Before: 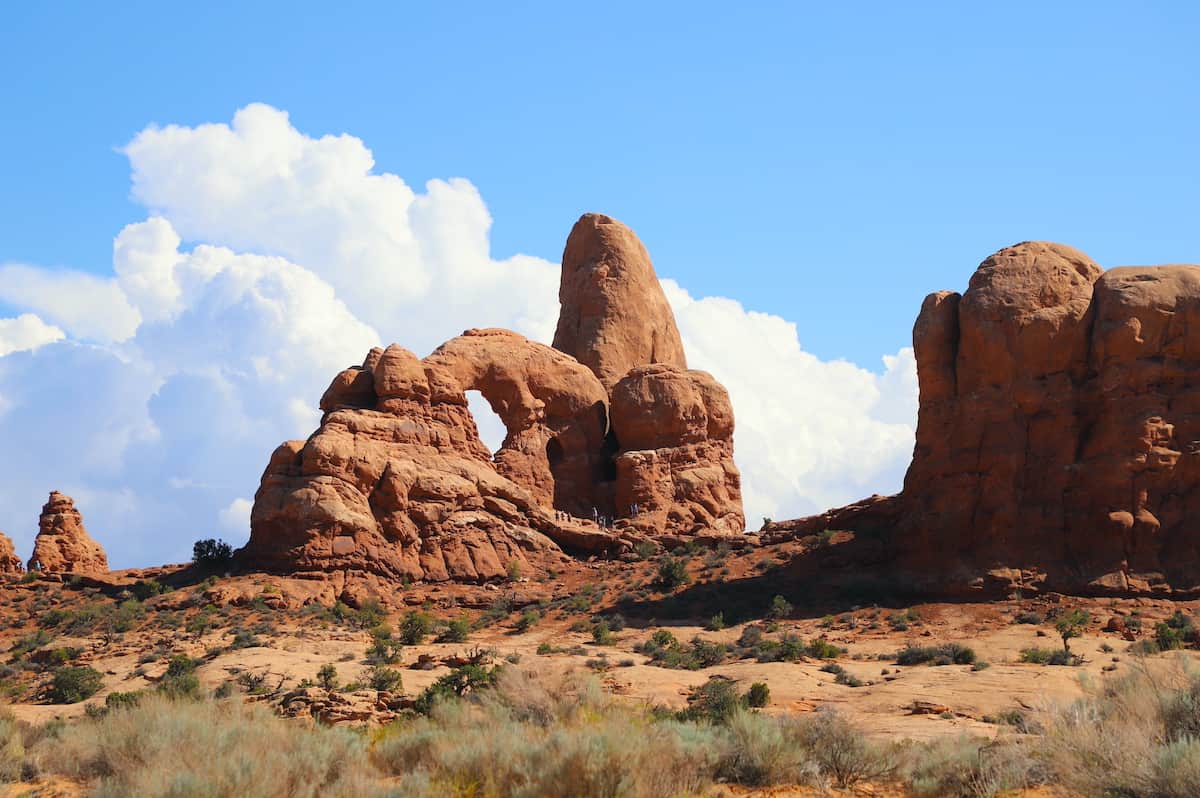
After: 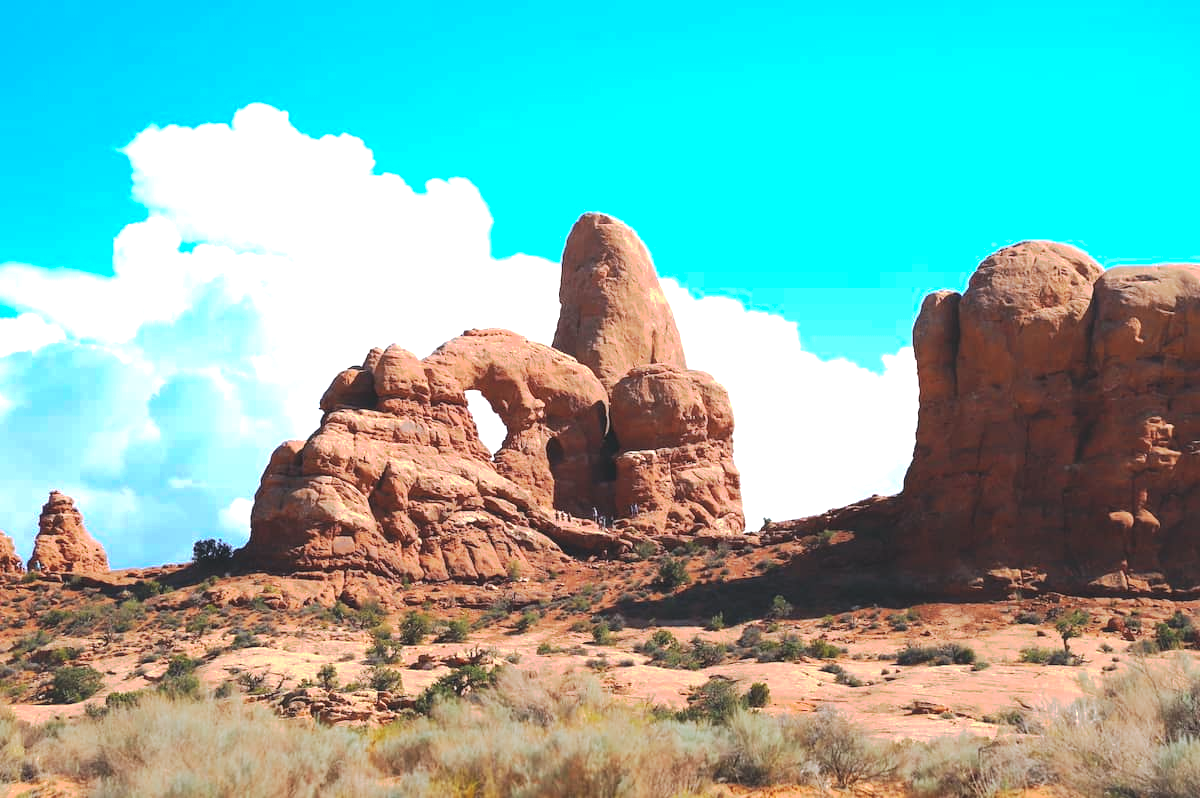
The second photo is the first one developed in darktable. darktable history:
color correction: highlights a* -0.137, highlights b* -5.91, shadows a* -0.137, shadows b* -0.137
tone curve: curves: ch0 [(0, 0) (0.003, 0.08) (0.011, 0.088) (0.025, 0.104) (0.044, 0.122) (0.069, 0.141) (0.1, 0.161) (0.136, 0.181) (0.177, 0.209) (0.224, 0.246) (0.277, 0.293) (0.335, 0.343) (0.399, 0.399) (0.468, 0.464) (0.543, 0.54) (0.623, 0.616) (0.709, 0.694) (0.801, 0.757) (0.898, 0.821) (1, 1)], preserve colors none
exposure: black level correction 0, exposure 0.877 EV, compensate exposure bias true, compensate highlight preservation false
